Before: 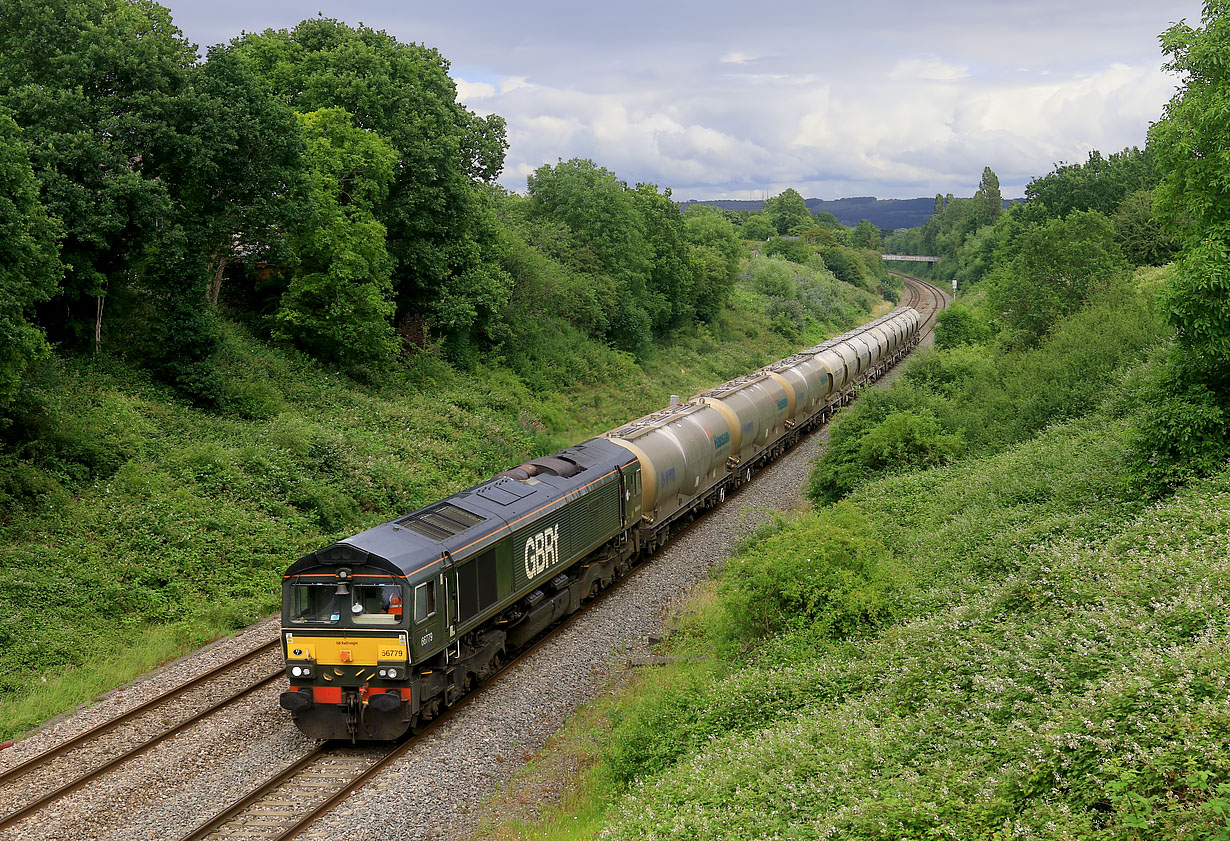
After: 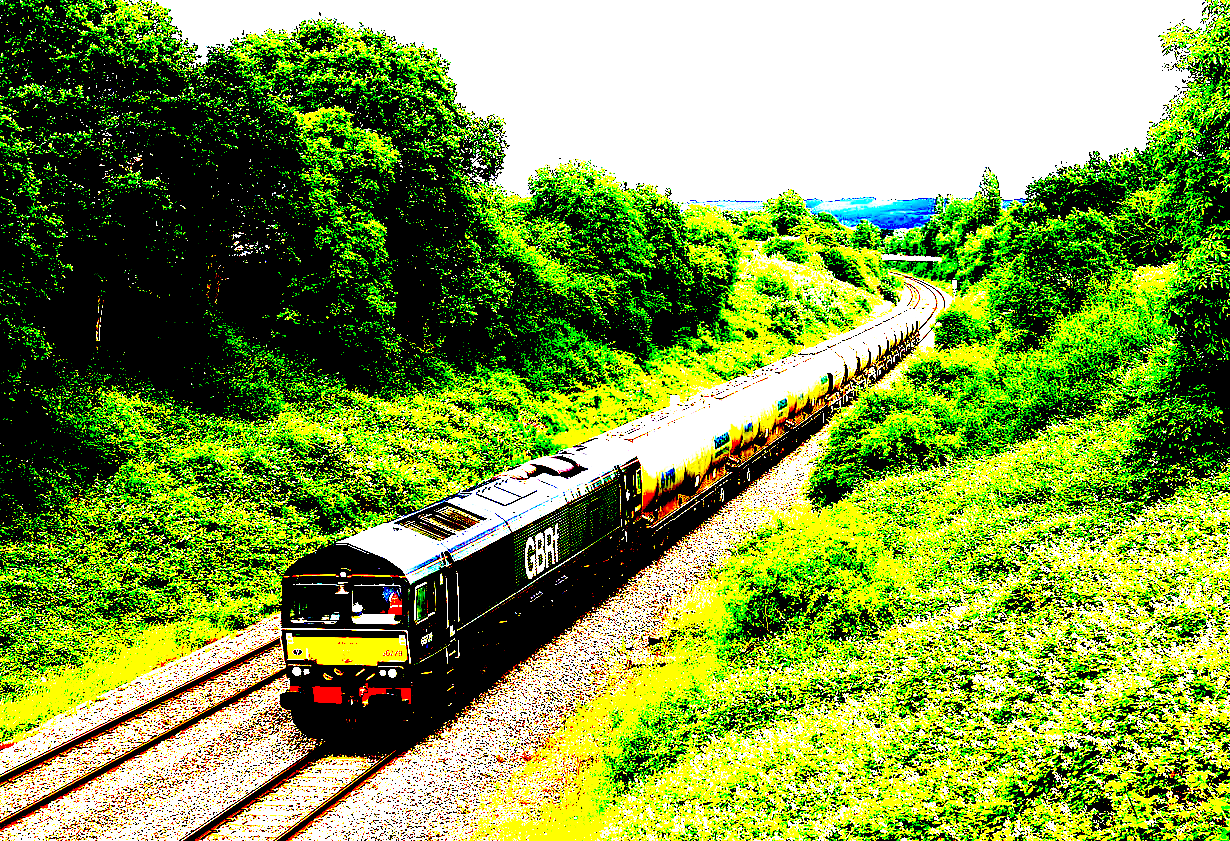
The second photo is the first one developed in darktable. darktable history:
exposure: black level correction 0.099, exposure 2.978 EV, compensate highlight preservation false
